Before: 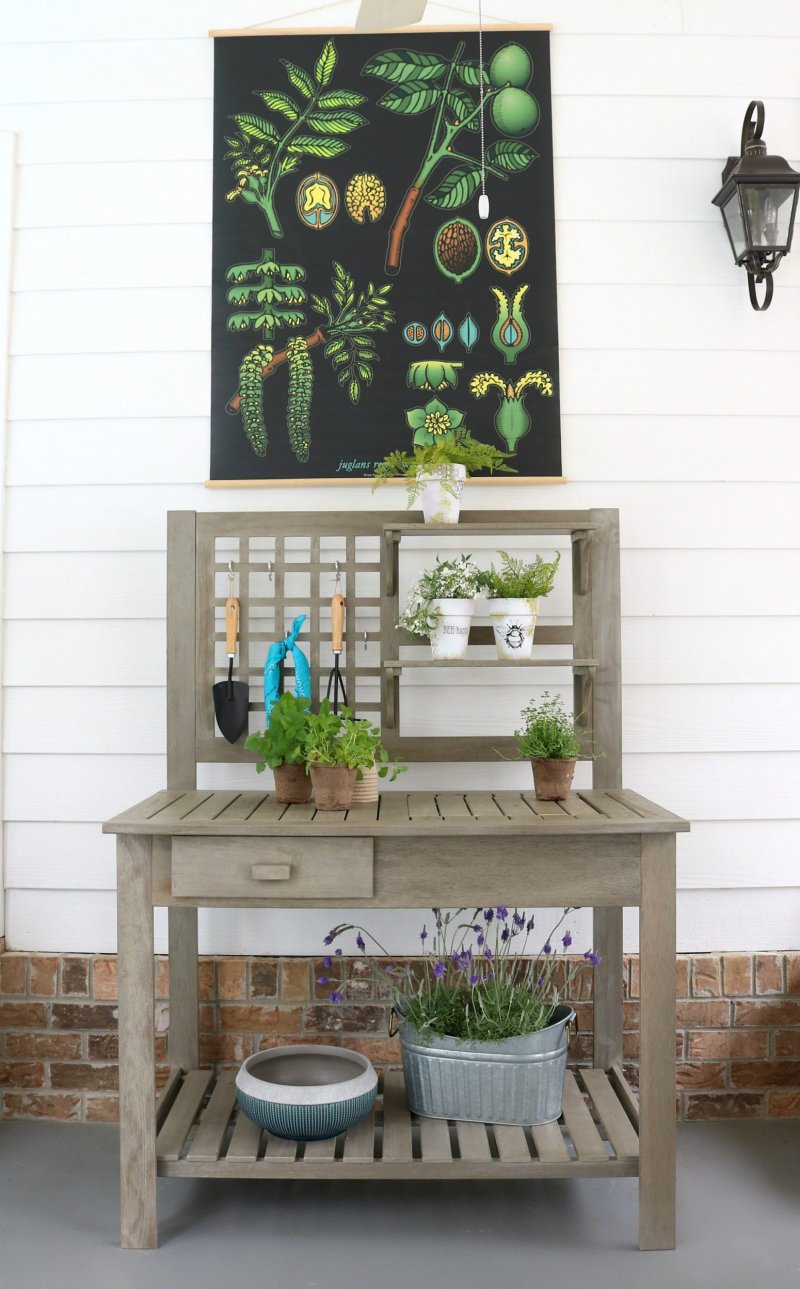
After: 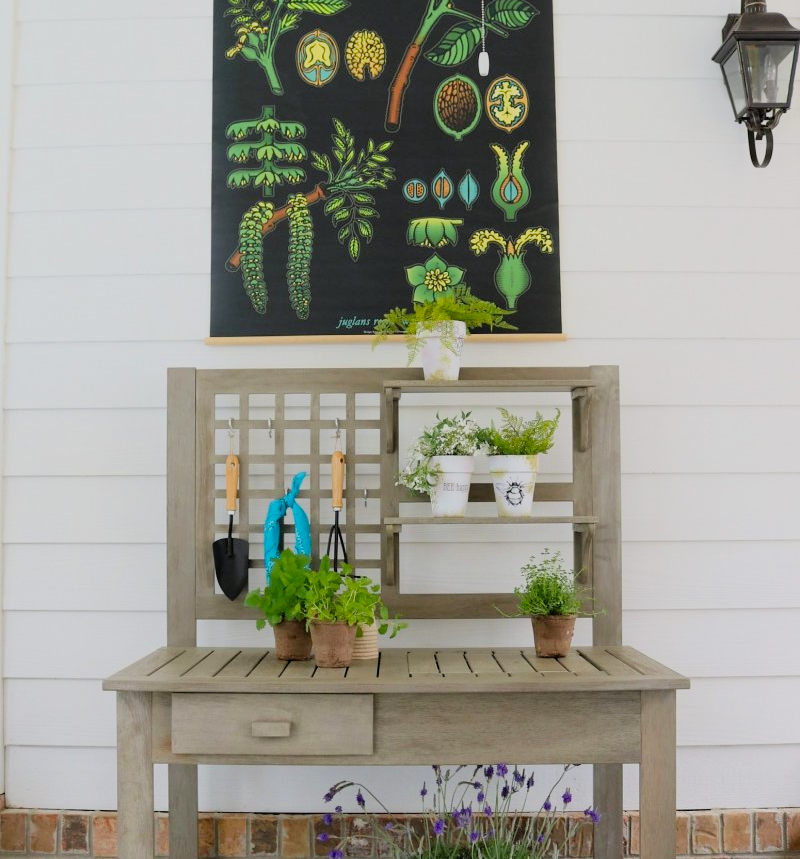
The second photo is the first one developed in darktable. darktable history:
crop: top 11.166%, bottom 22.168%
filmic rgb: black relative exposure -7.75 EV, white relative exposure 4.4 EV, threshold 3 EV, hardness 3.76, latitude 38.11%, contrast 0.966, highlights saturation mix 10%, shadows ↔ highlights balance 4.59%, color science v4 (2020), enable highlight reconstruction true
